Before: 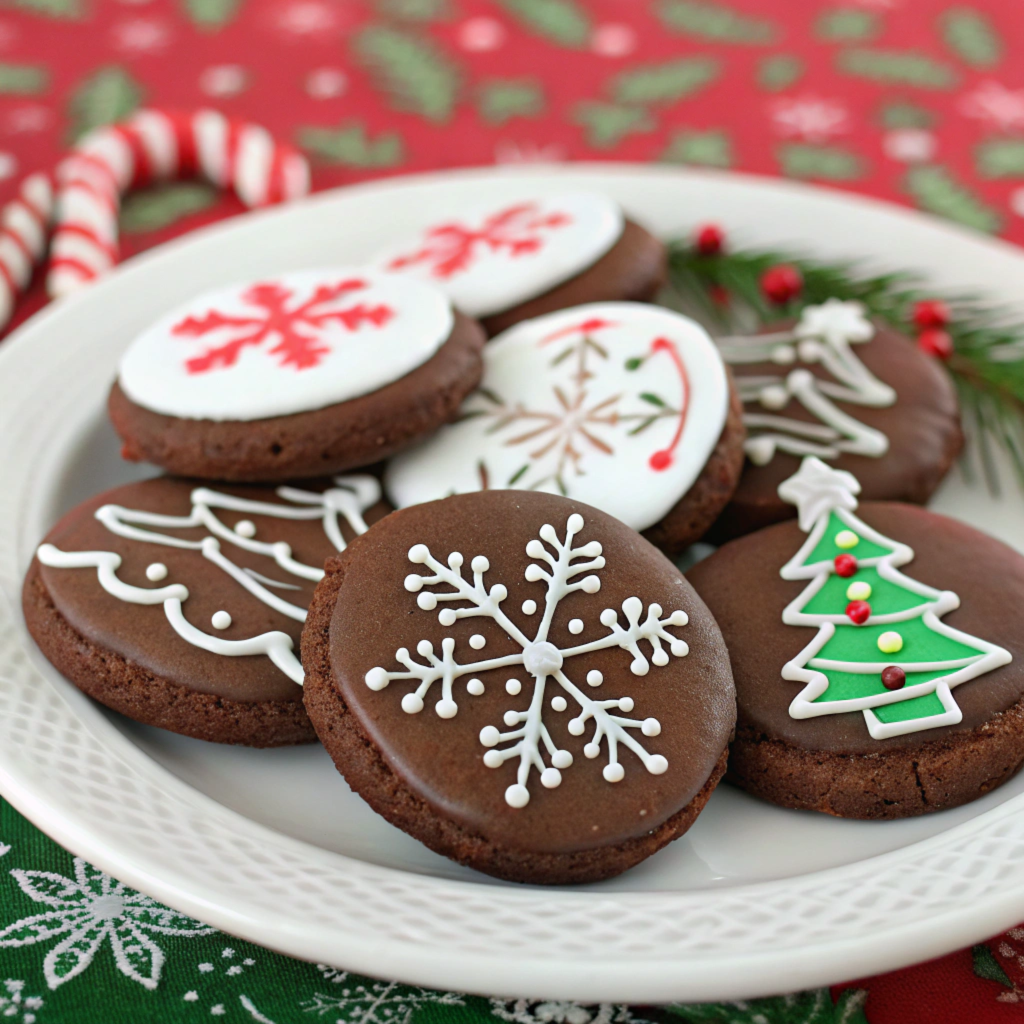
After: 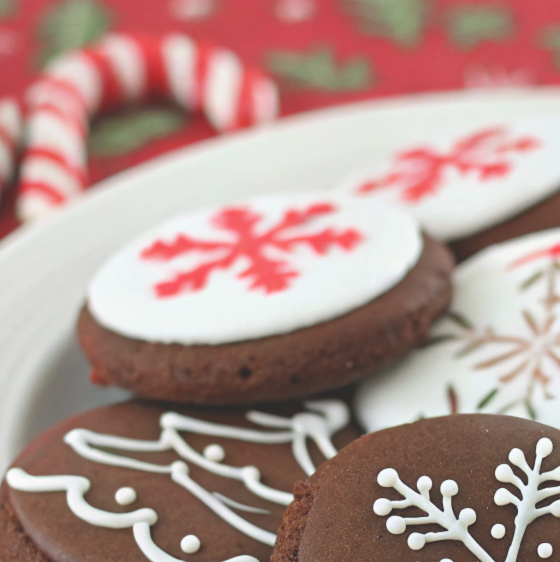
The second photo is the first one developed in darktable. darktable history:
exposure: black level correction -0.023, exposure -0.039 EV, compensate highlight preservation false
crop and rotate: left 3.047%, top 7.509%, right 42.236%, bottom 37.598%
